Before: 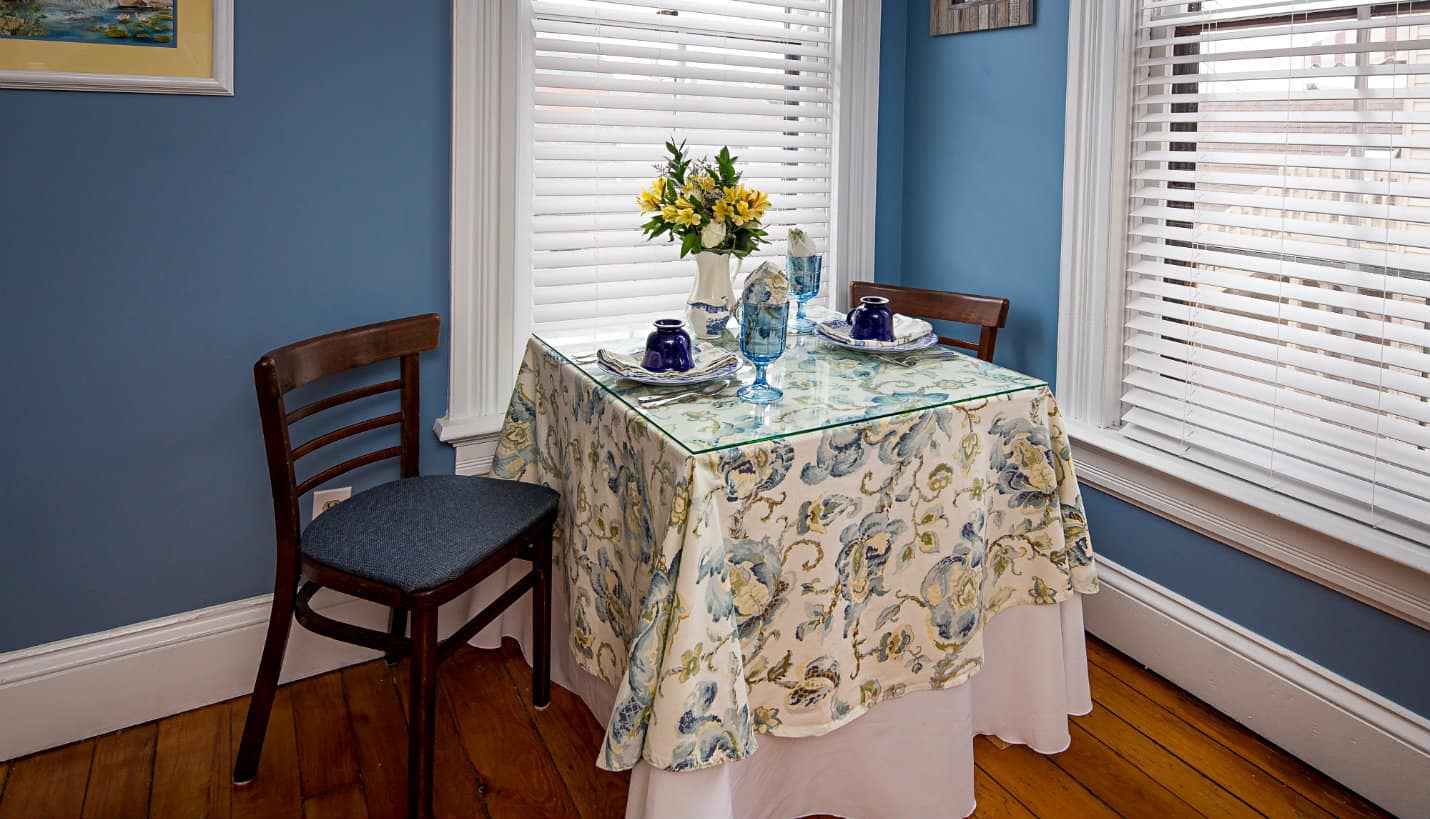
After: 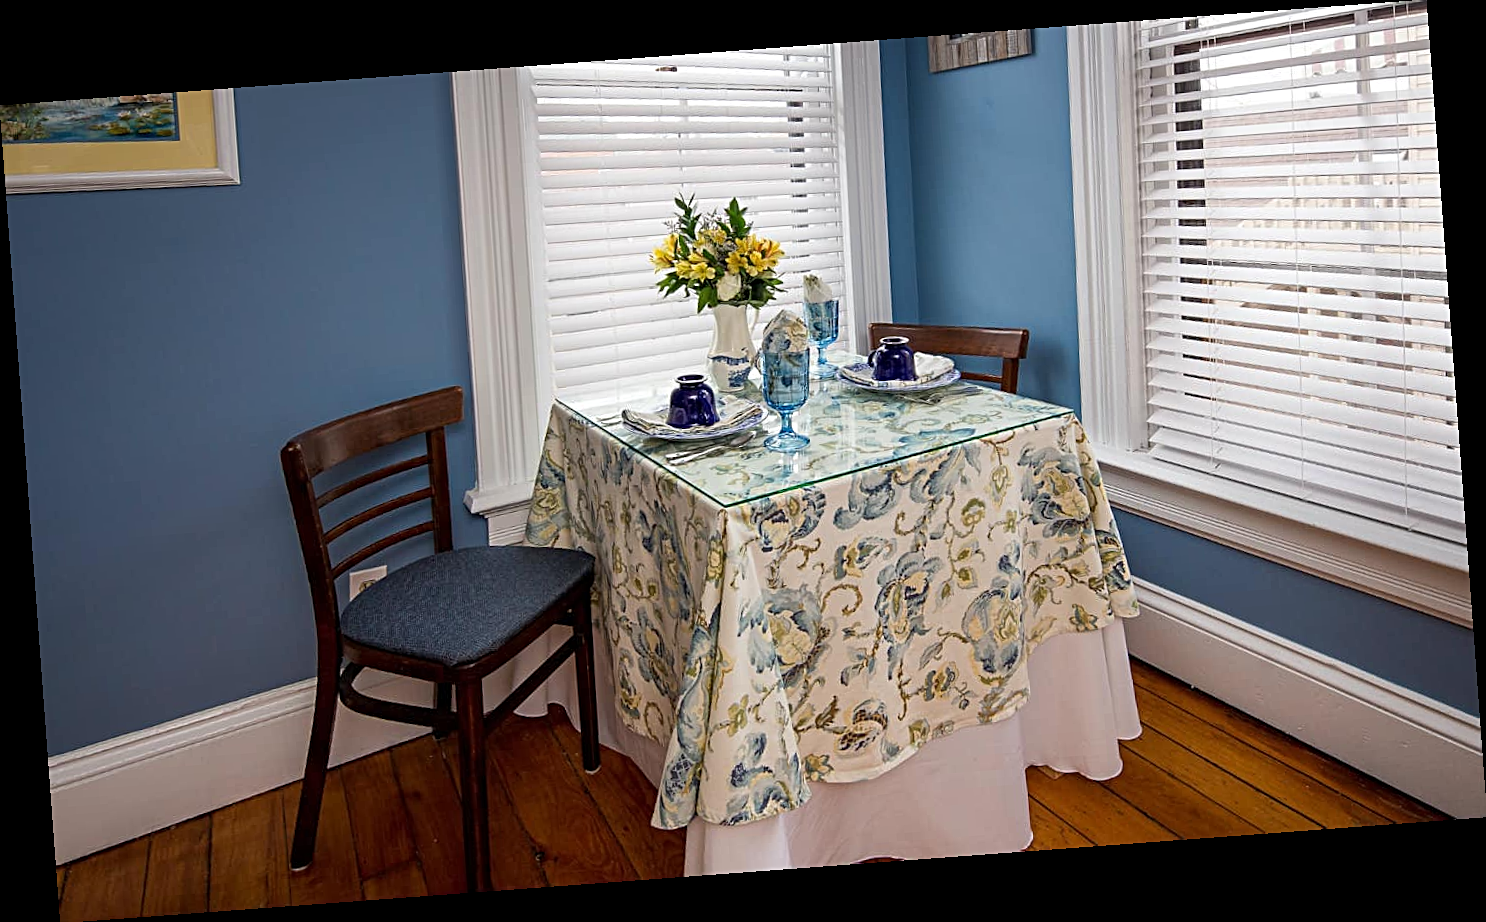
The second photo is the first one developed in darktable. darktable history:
rotate and perspective: rotation -4.25°, automatic cropping off
sharpen: radius 2.167, amount 0.381, threshold 0
